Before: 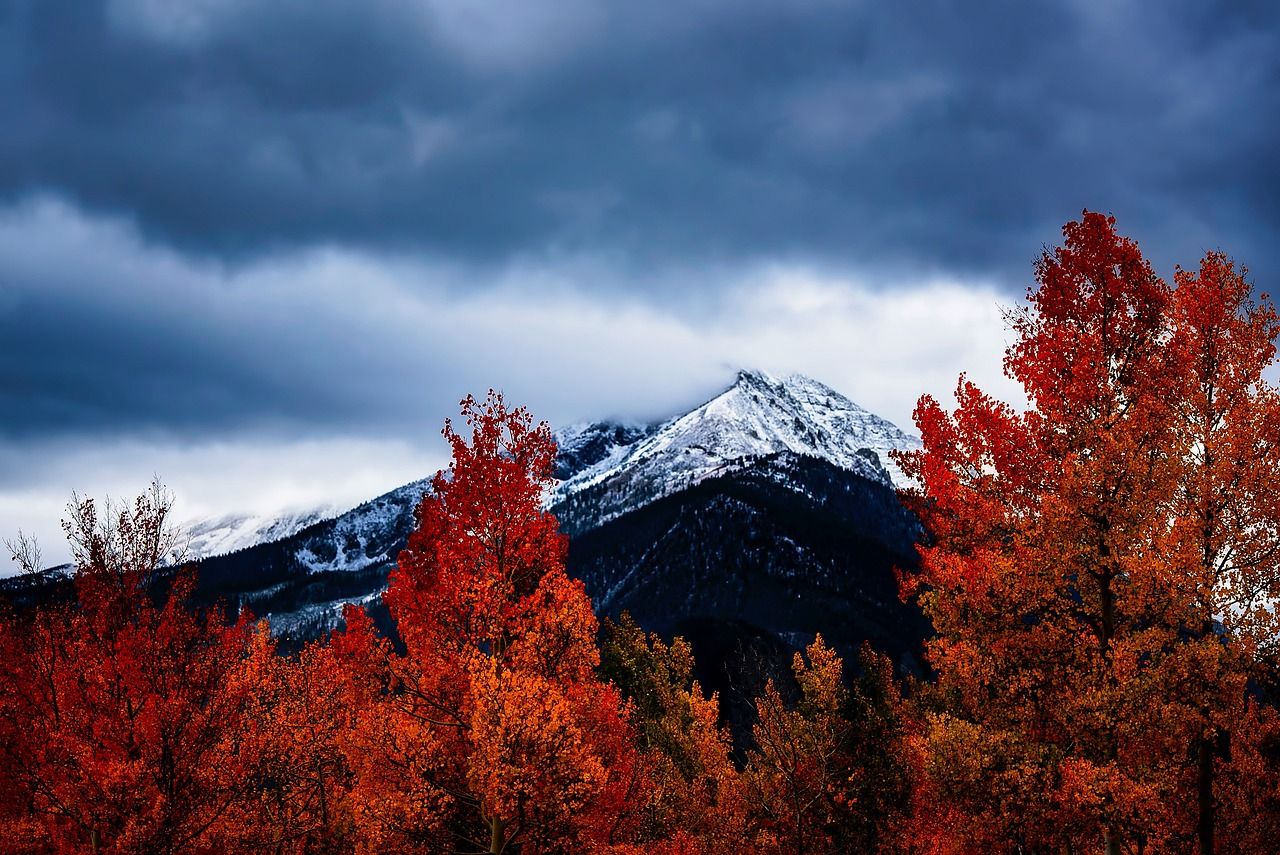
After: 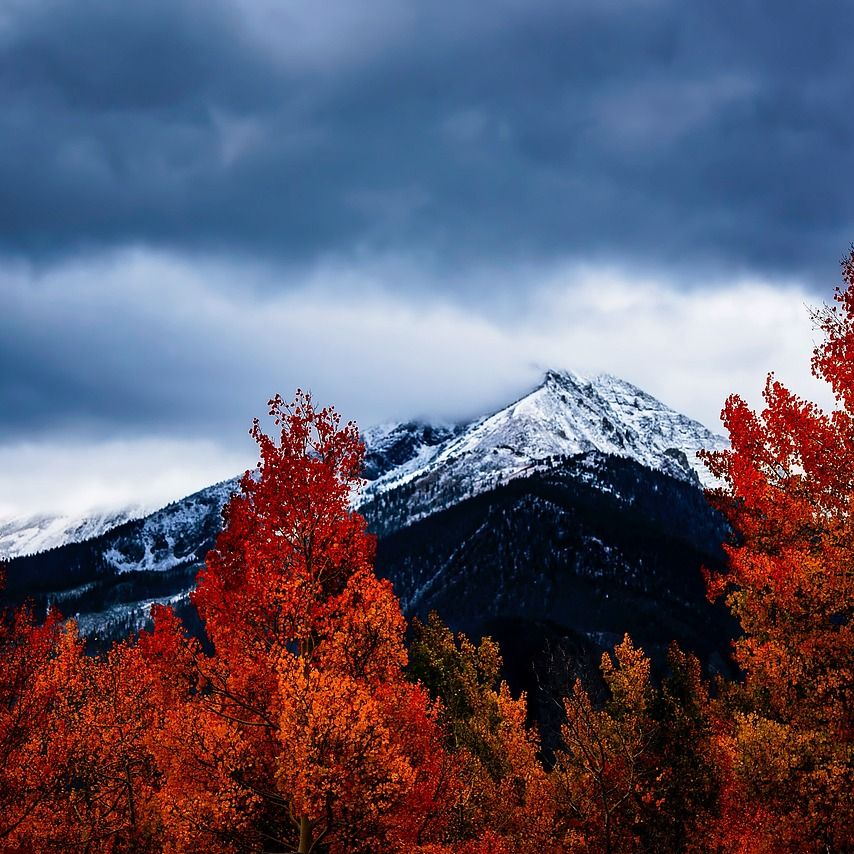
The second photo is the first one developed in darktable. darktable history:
crop and rotate: left 15.051%, right 18.156%
exposure: exposure -0.04 EV, compensate exposure bias true, compensate highlight preservation false
levels: mode automatic, levels [0, 0.492, 0.984]
